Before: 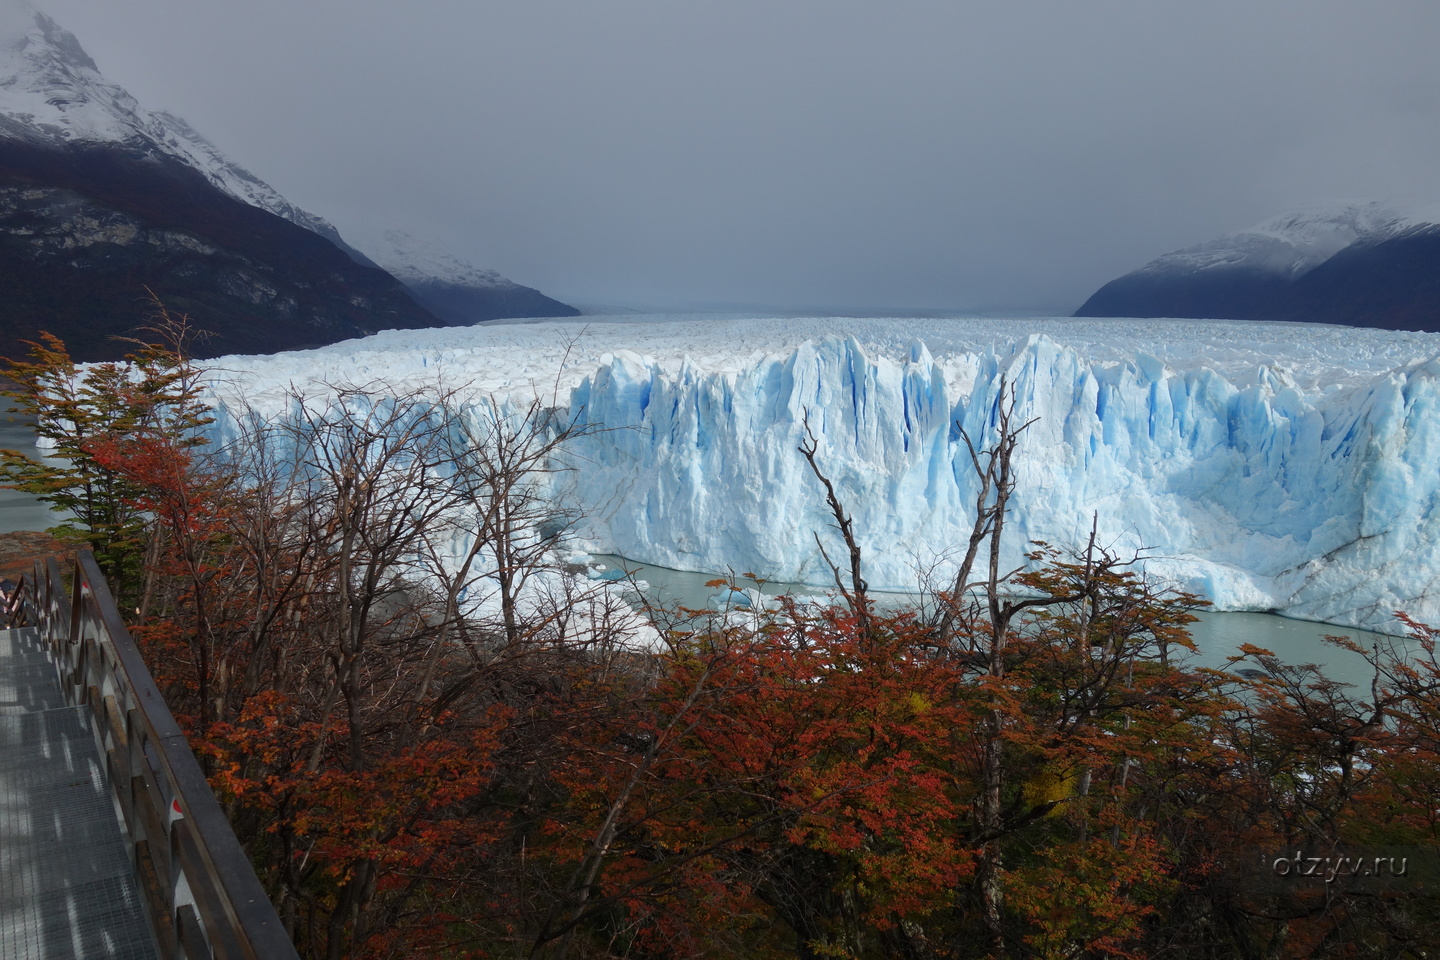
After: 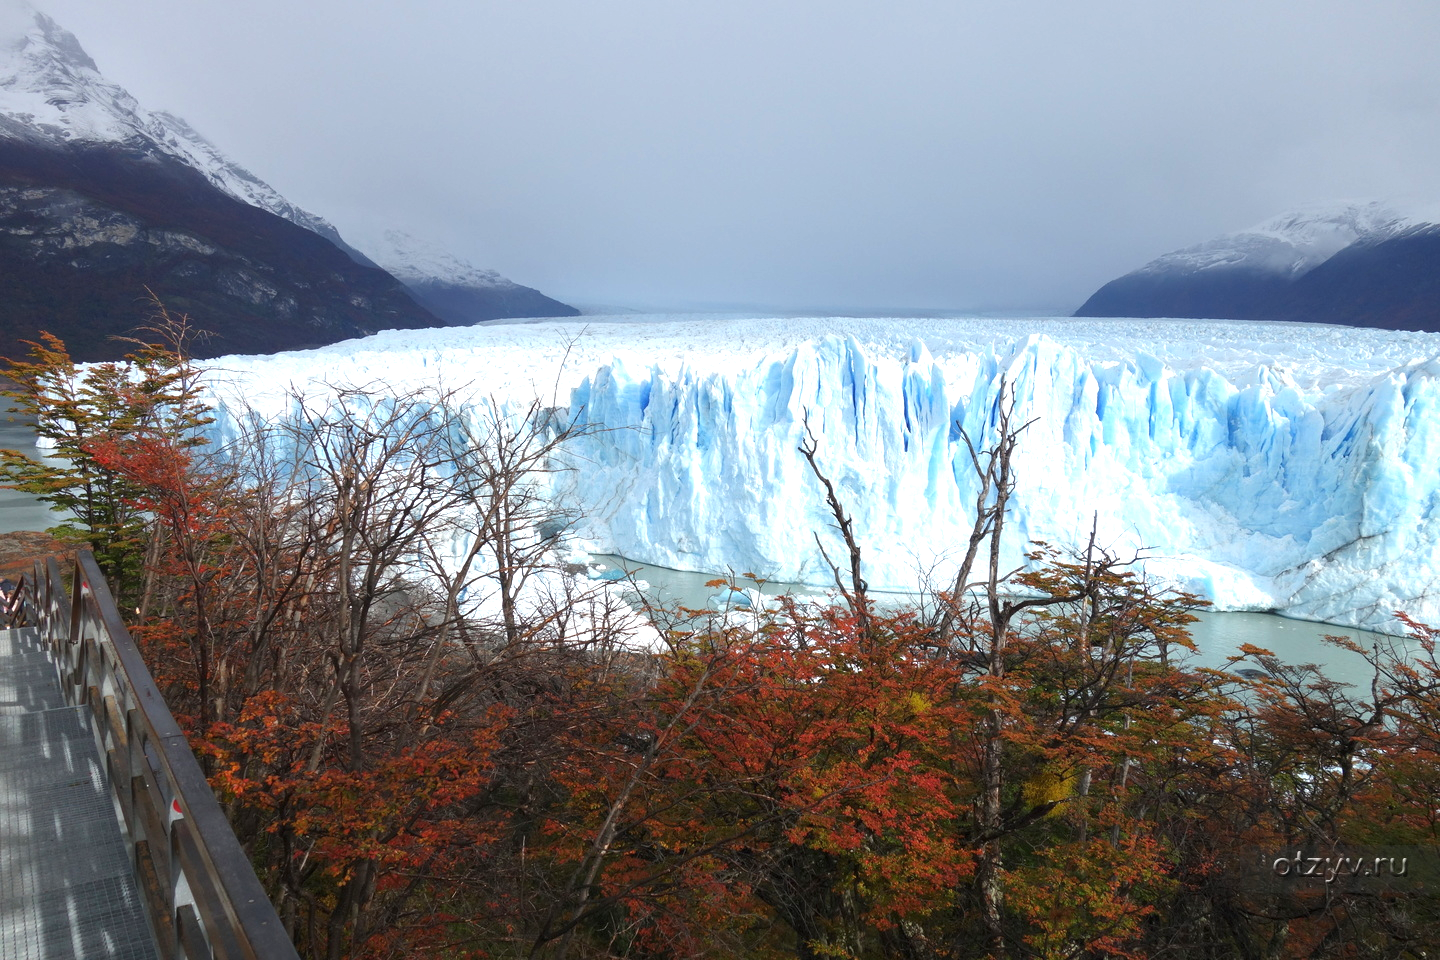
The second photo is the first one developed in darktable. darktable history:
white balance: emerald 1
exposure: black level correction 0, exposure 1 EV, compensate exposure bias true, compensate highlight preservation false
